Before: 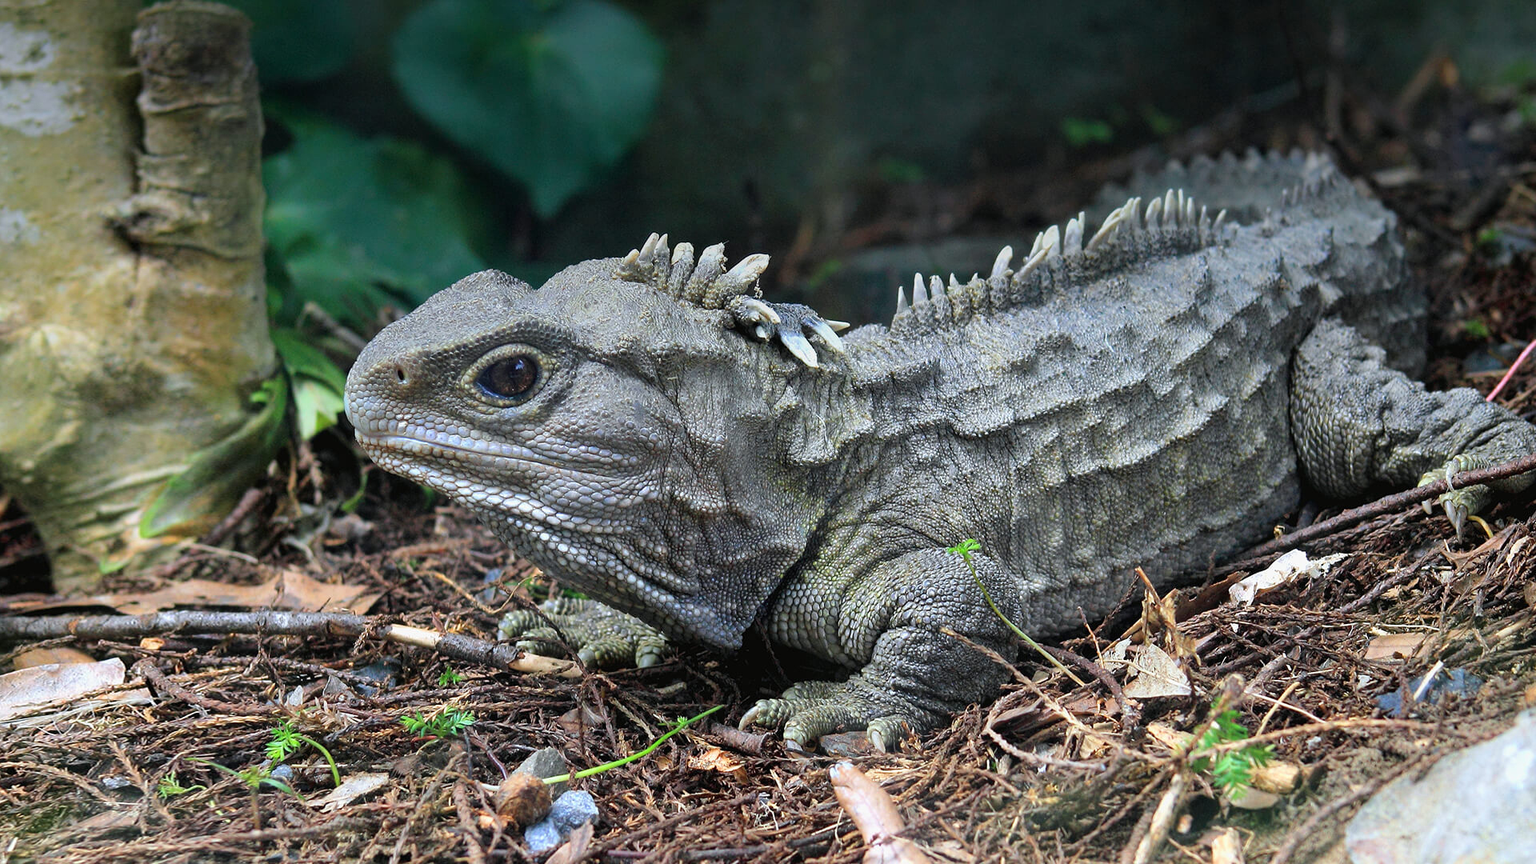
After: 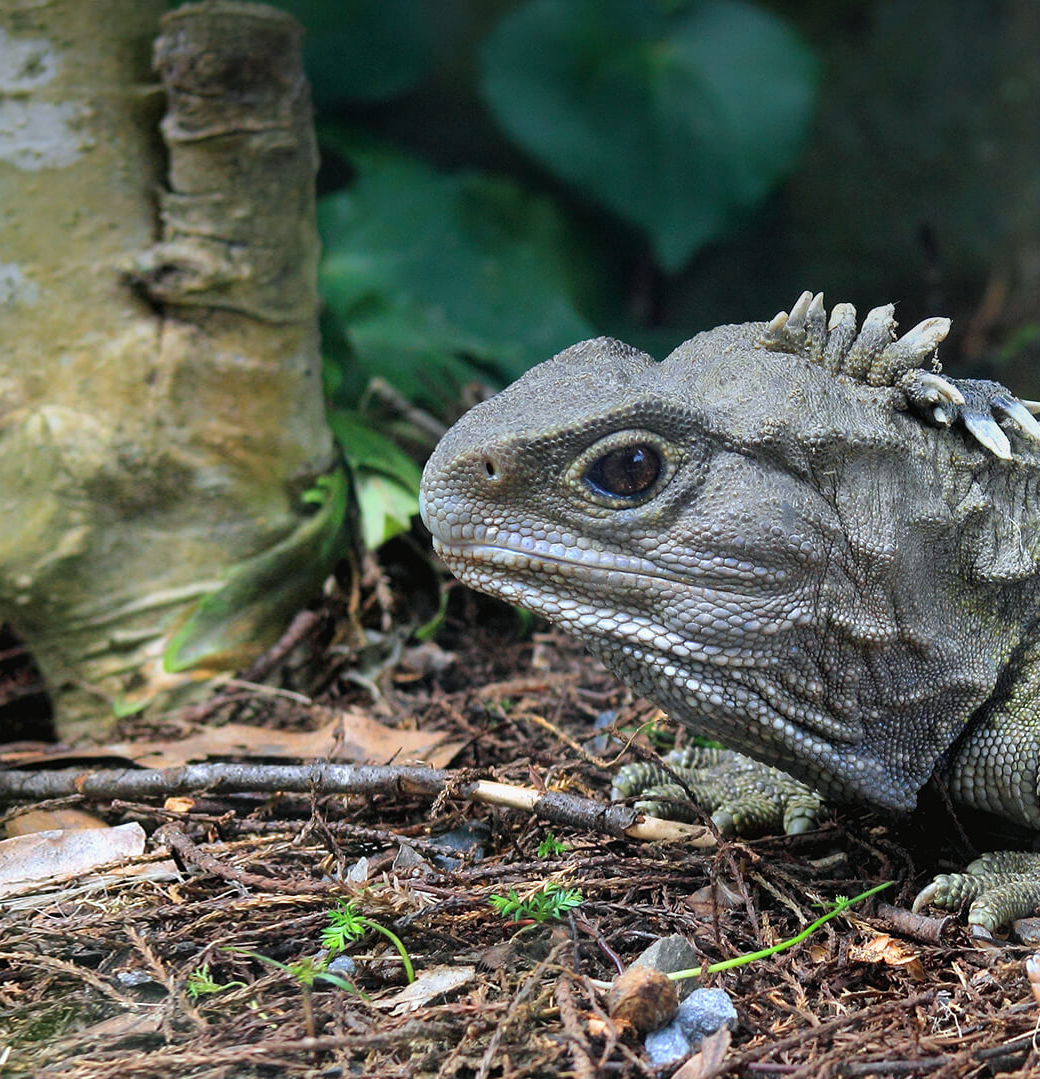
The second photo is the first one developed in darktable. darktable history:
crop: left 0.604%, right 45.215%, bottom 0.083%
